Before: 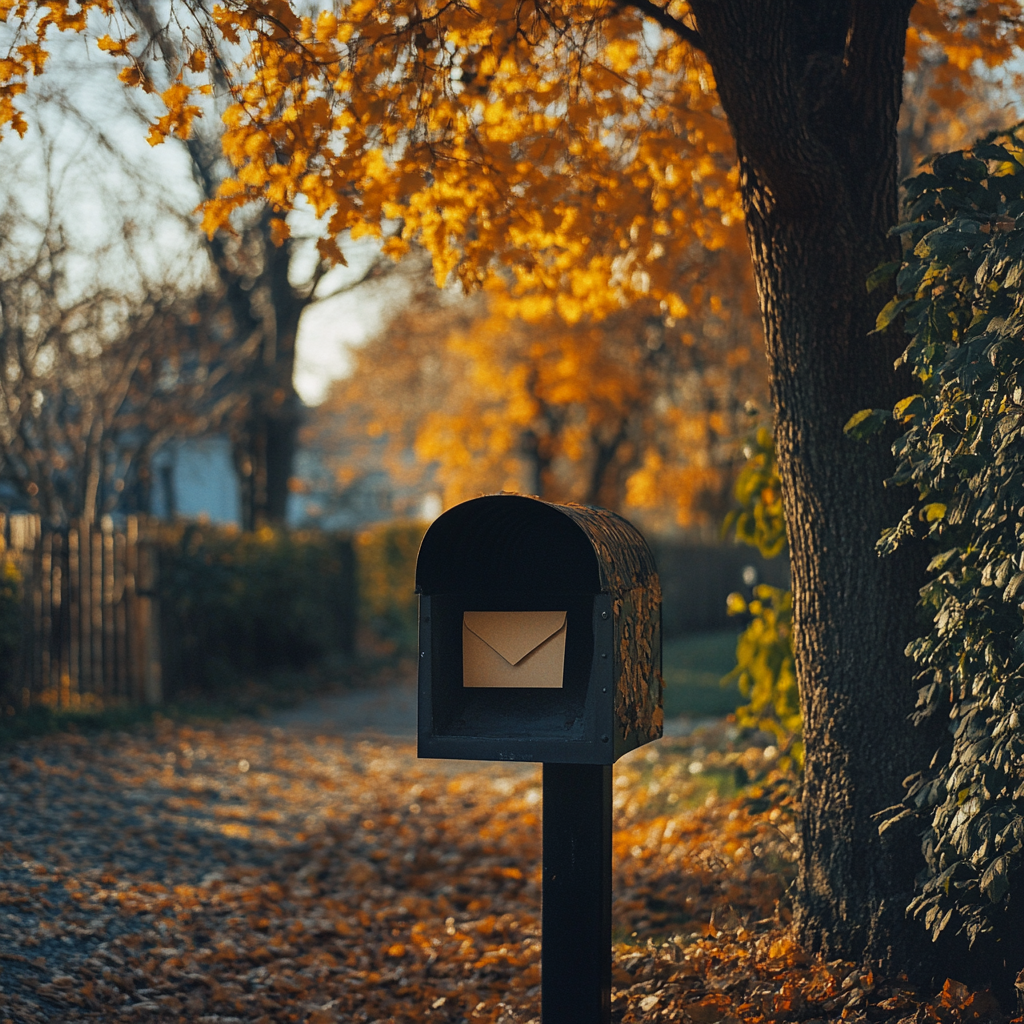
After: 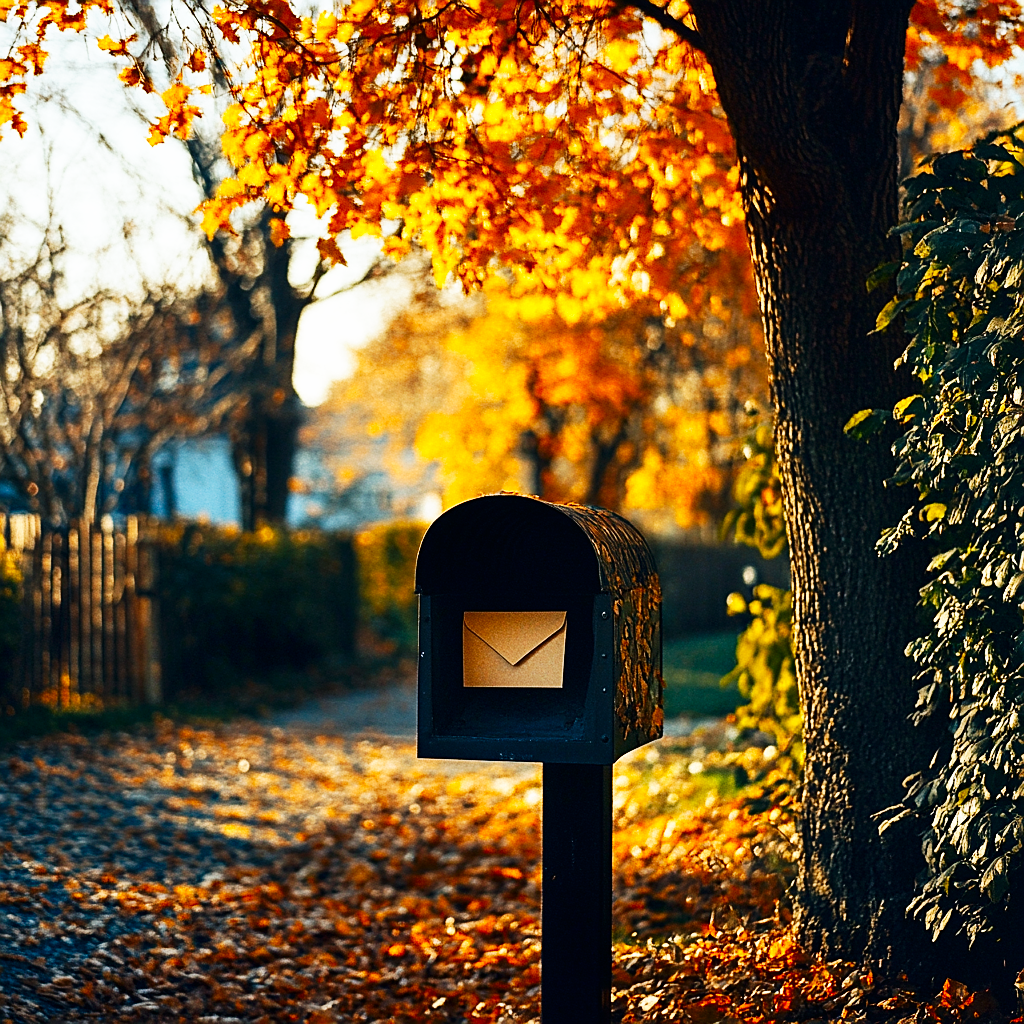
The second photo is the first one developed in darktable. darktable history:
sharpen: on, module defaults
contrast brightness saturation: contrast 0.12, brightness -0.116, saturation 0.2
tone equalizer: edges refinement/feathering 500, mask exposure compensation -1.57 EV, preserve details no
base curve: curves: ch0 [(0, 0) (0.007, 0.004) (0.027, 0.03) (0.046, 0.07) (0.207, 0.54) (0.442, 0.872) (0.673, 0.972) (1, 1)], preserve colors none
